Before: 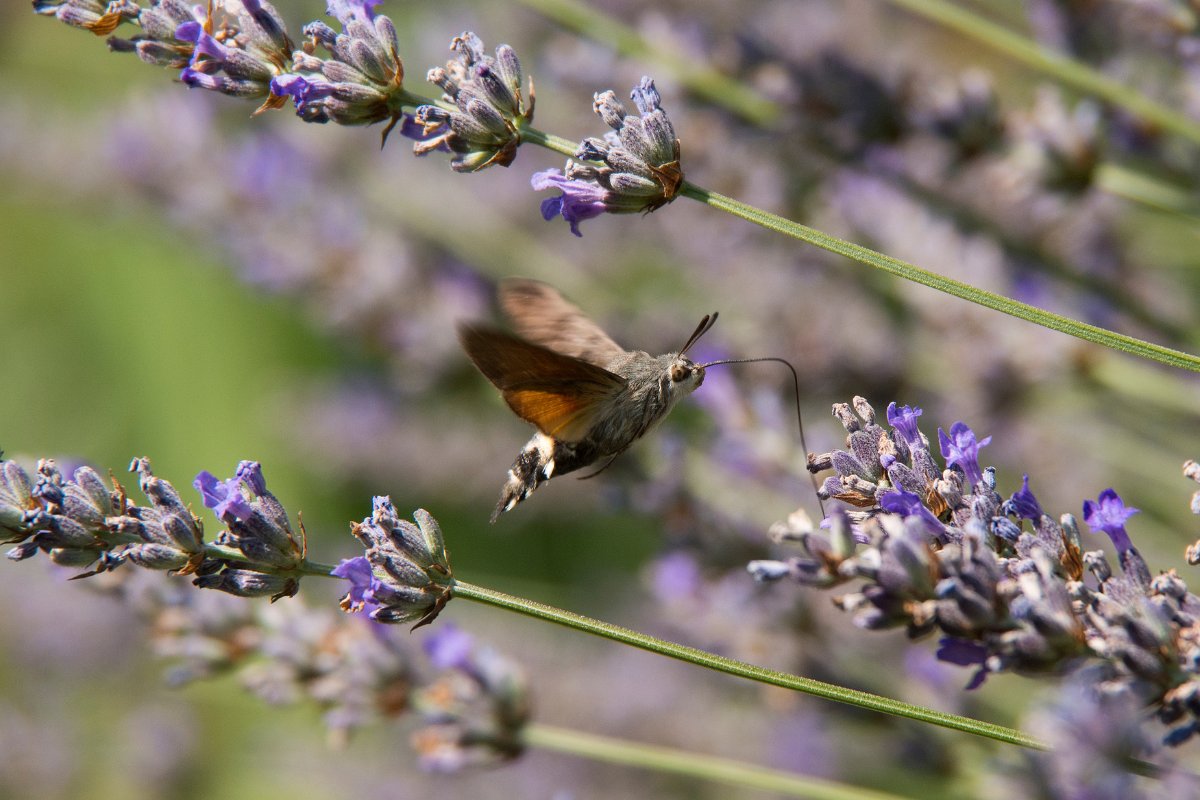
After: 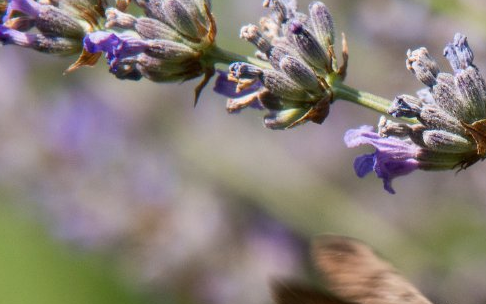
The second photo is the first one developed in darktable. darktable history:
crop: left 15.629%, top 5.443%, right 43.844%, bottom 56.522%
